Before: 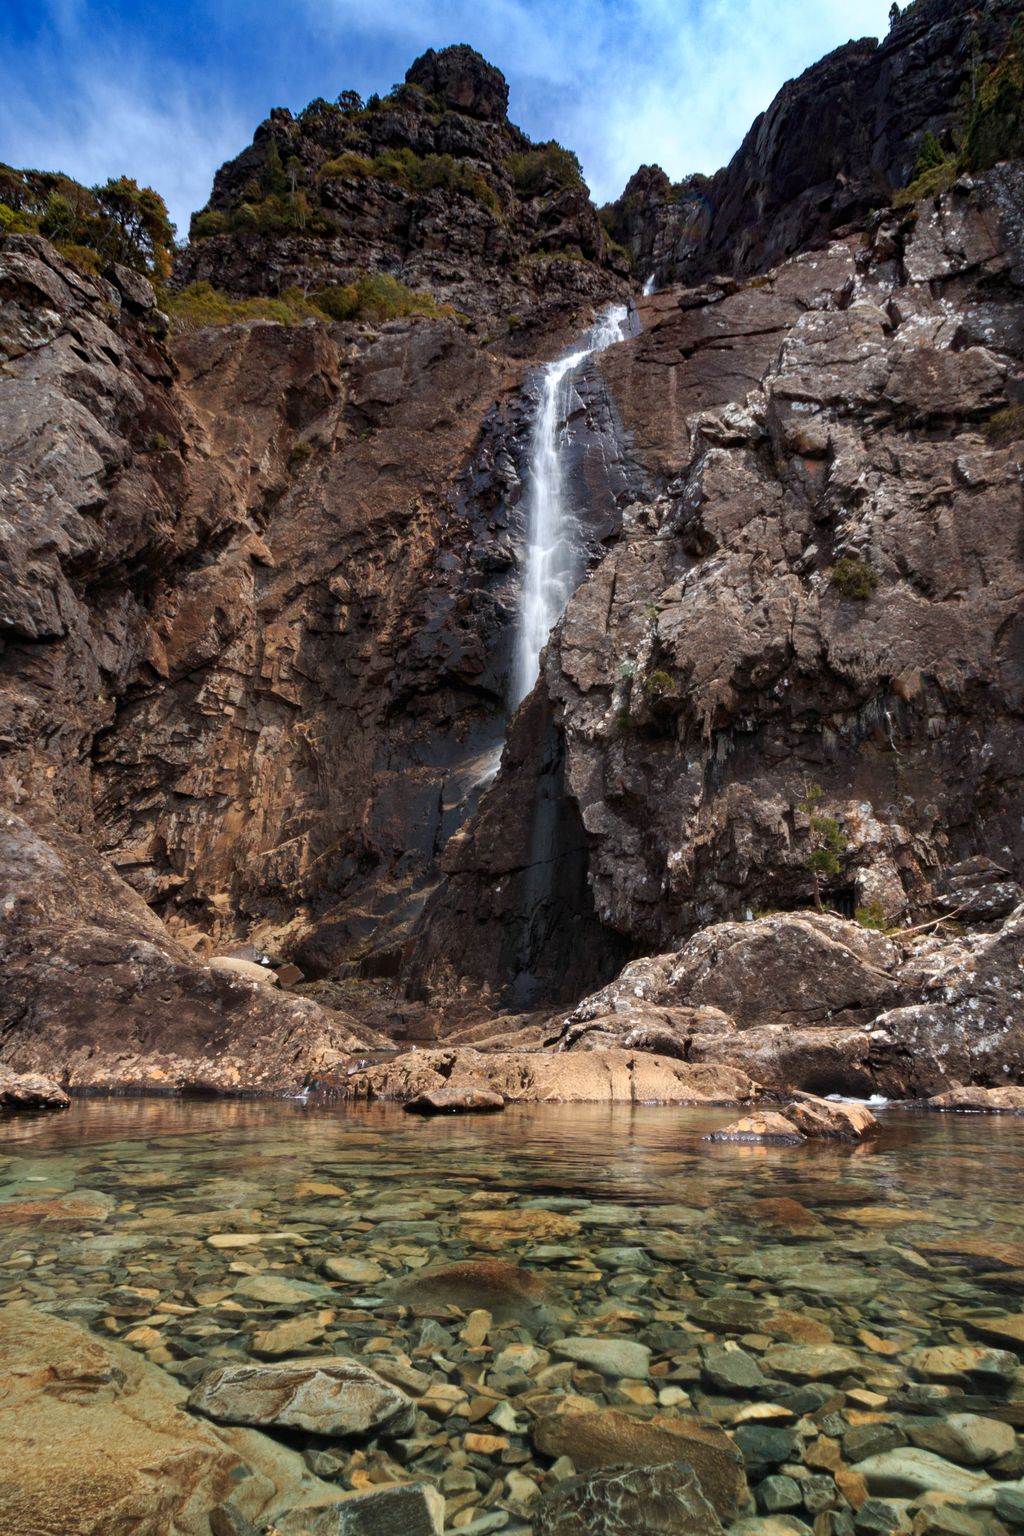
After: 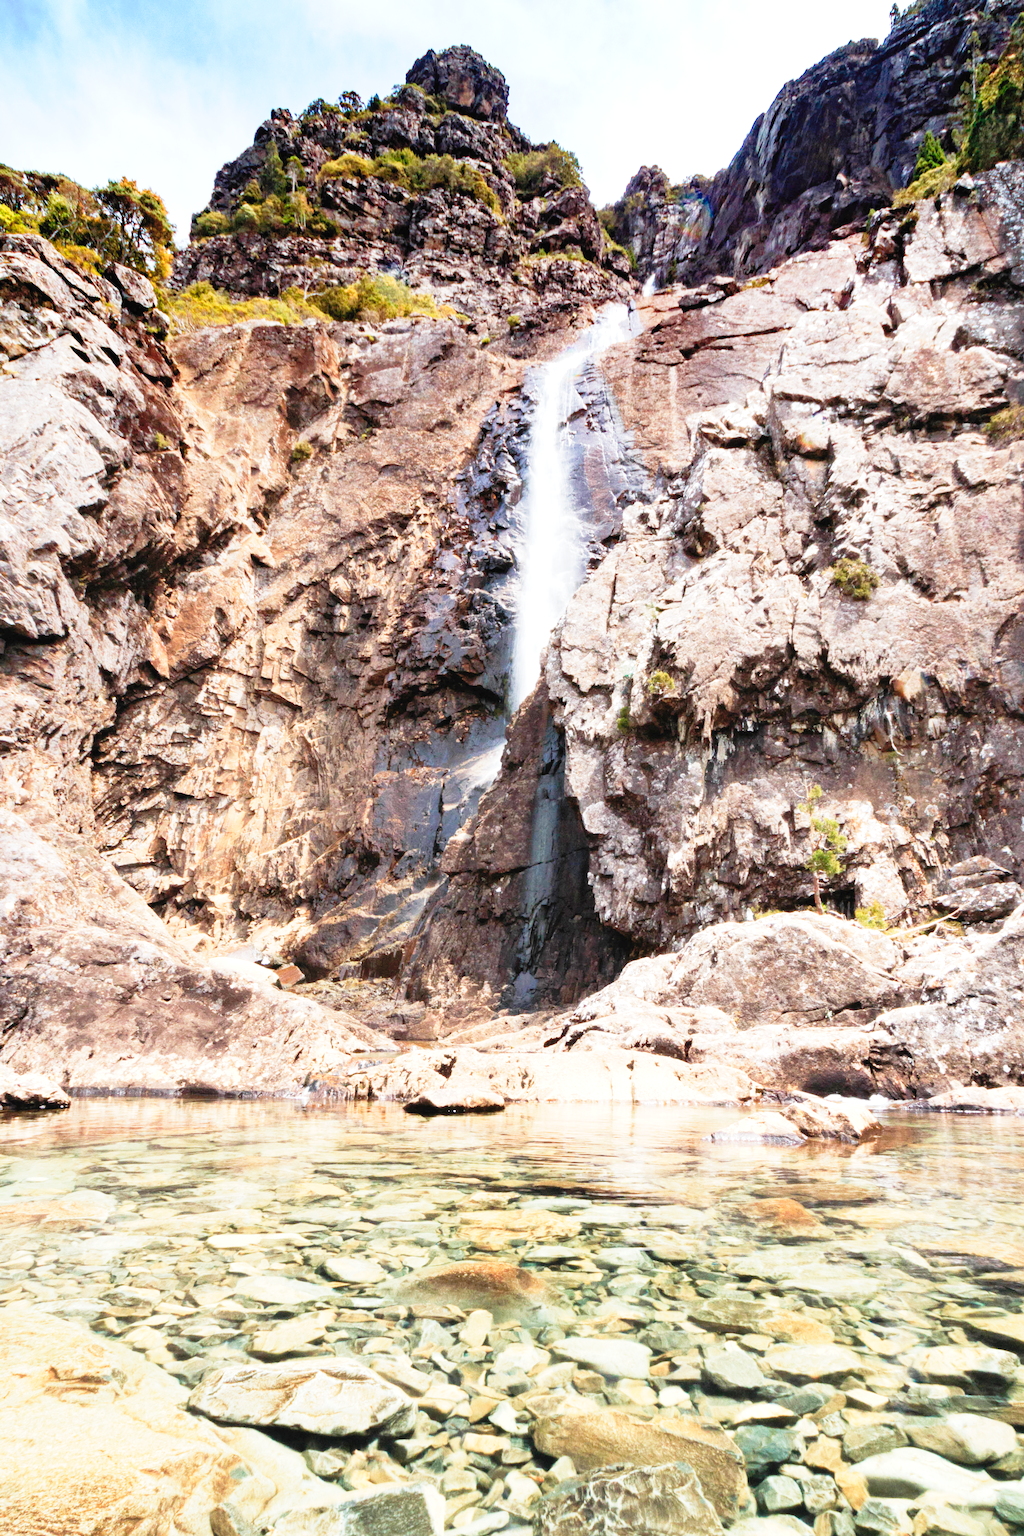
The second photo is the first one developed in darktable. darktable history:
base curve: curves: ch0 [(0, 0) (0.088, 0.125) (0.176, 0.251) (0.354, 0.501) (0.613, 0.749) (1, 0.877)], preserve colors none
exposure: black level correction 0, exposure 1.675 EV, compensate exposure bias true, compensate highlight preservation false
tone curve: curves: ch0 [(0, 0) (0.003, 0.011) (0.011, 0.014) (0.025, 0.023) (0.044, 0.035) (0.069, 0.047) (0.1, 0.065) (0.136, 0.098) (0.177, 0.139) (0.224, 0.214) (0.277, 0.306) (0.335, 0.392) (0.399, 0.484) (0.468, 0.584) (0.543, 0.68) (0.623, 0.772) (0.709, 0.847) (0.801, 0.905) (0.898, 0.951) (1, 1)], preserve colors none
